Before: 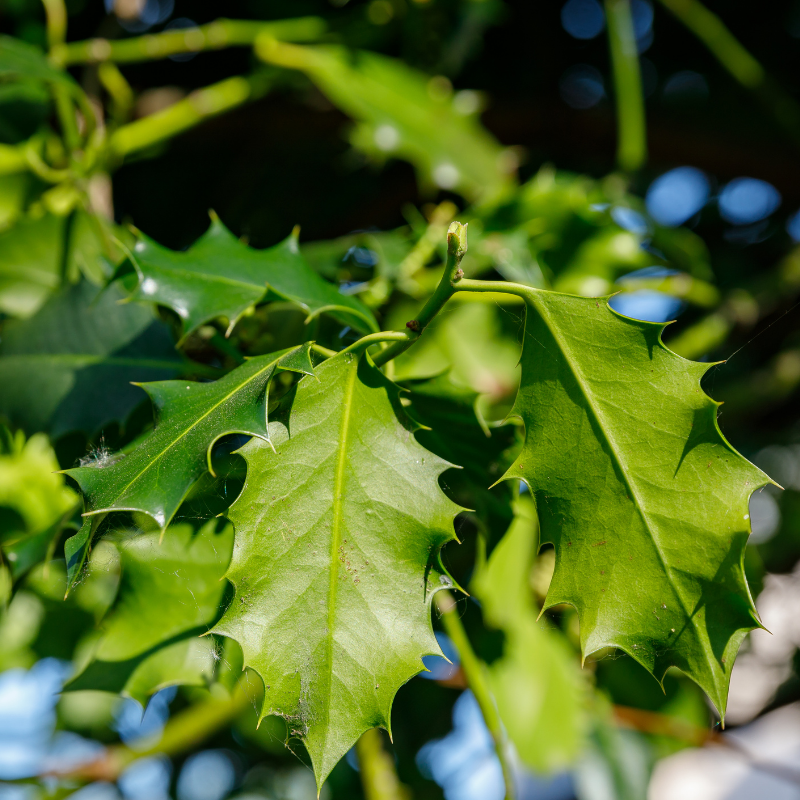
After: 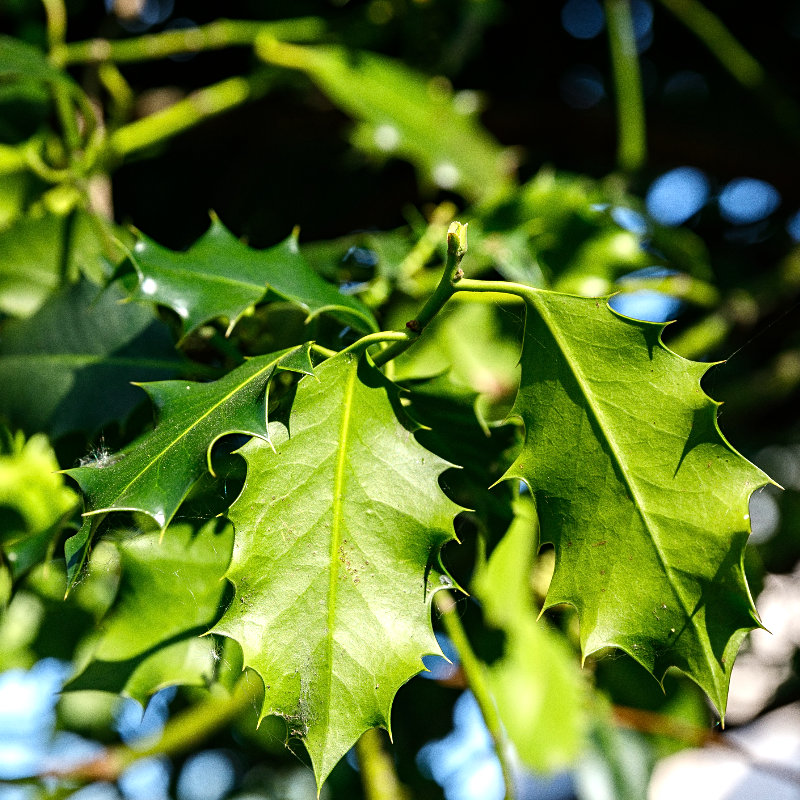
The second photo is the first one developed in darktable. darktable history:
tone equalizer: -8 EV -0.75 EV, -7 EV -0.7 EV, -6 EV -0.6 EV, -5 EV -0.4 EV, -3 EV 0.4 EV, -2 EV 0.6 EV, -1 EV 0.7 EV, +0 EV 0.75 EV, edges refinement/feathering 500, mask exposure compensation -1.57 EV, preserve details no
grain: strength 26%
sharpen: amount 0.2
